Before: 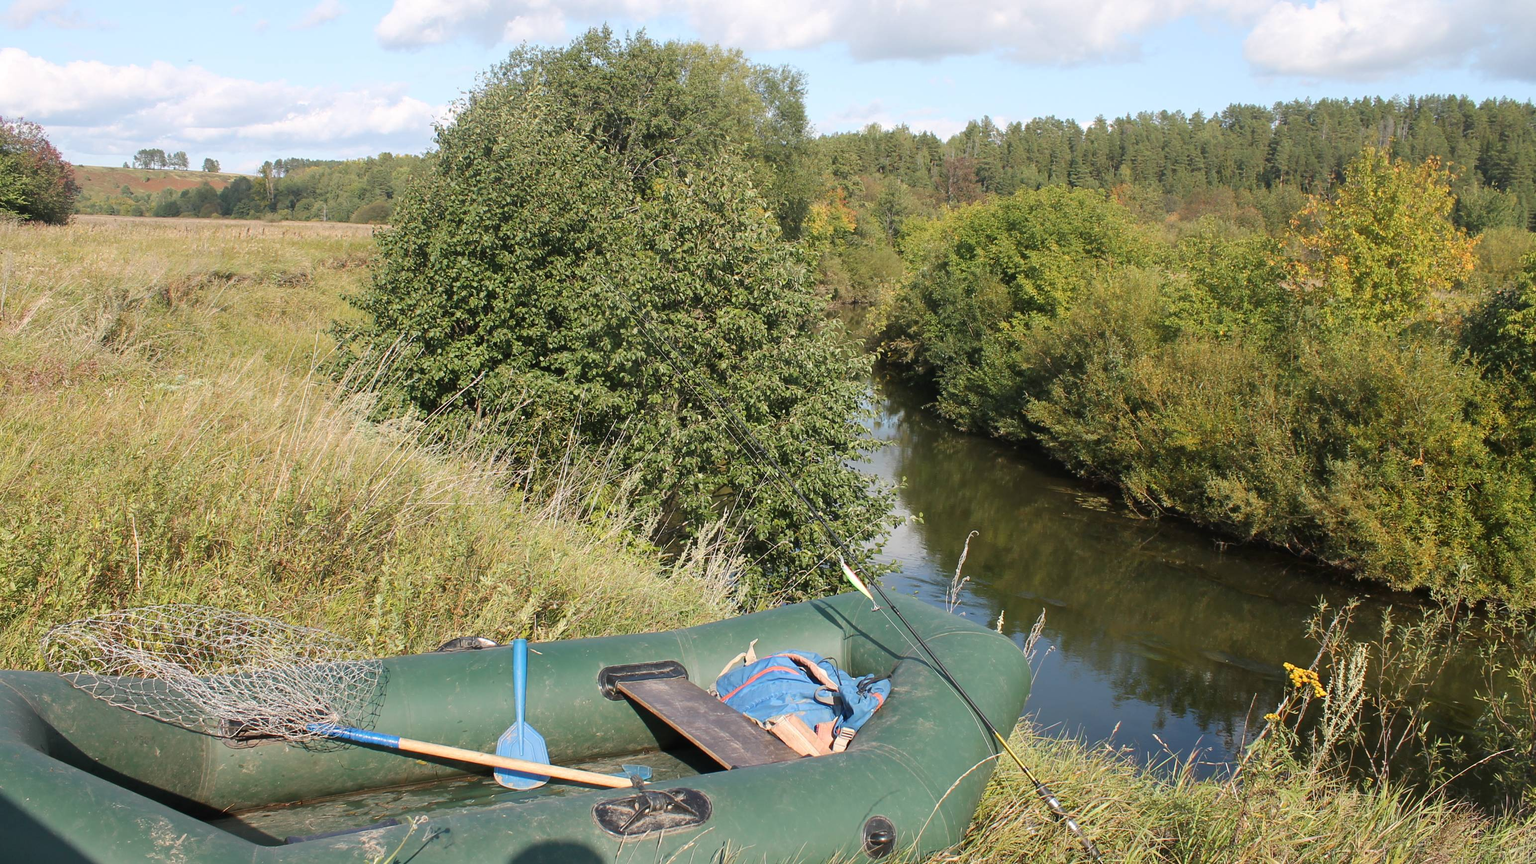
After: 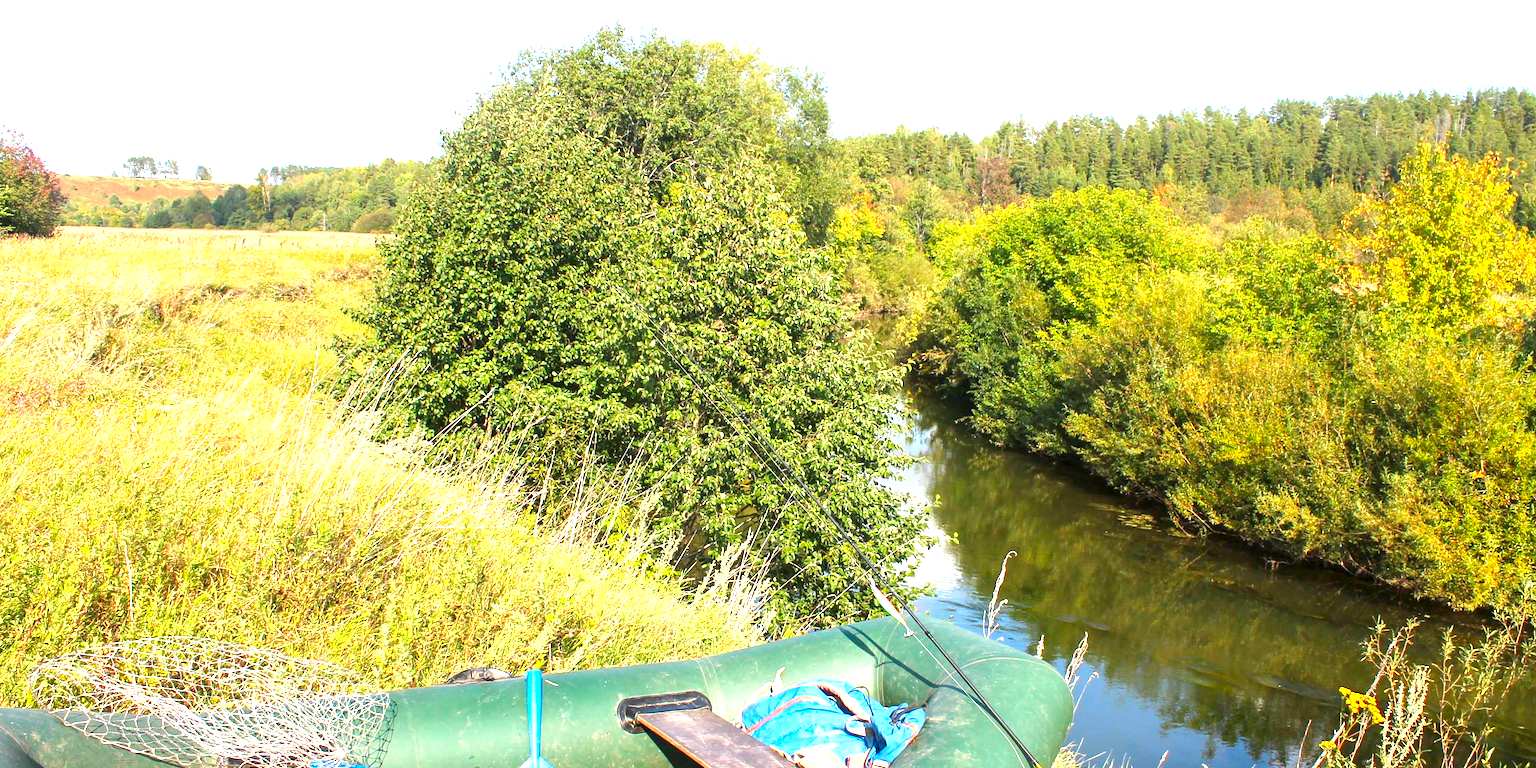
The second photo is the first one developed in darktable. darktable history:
local contrast: shadows 96%, midtone range 0.5
exposure: black level correction 0, exposure 1.369 EV, compensate highlight preservation false
contrast brightness saturation: saturation 0.492
crop and rotate: angle 0.512°, left 0.251%, right 3.372%, bottom 14.273%
